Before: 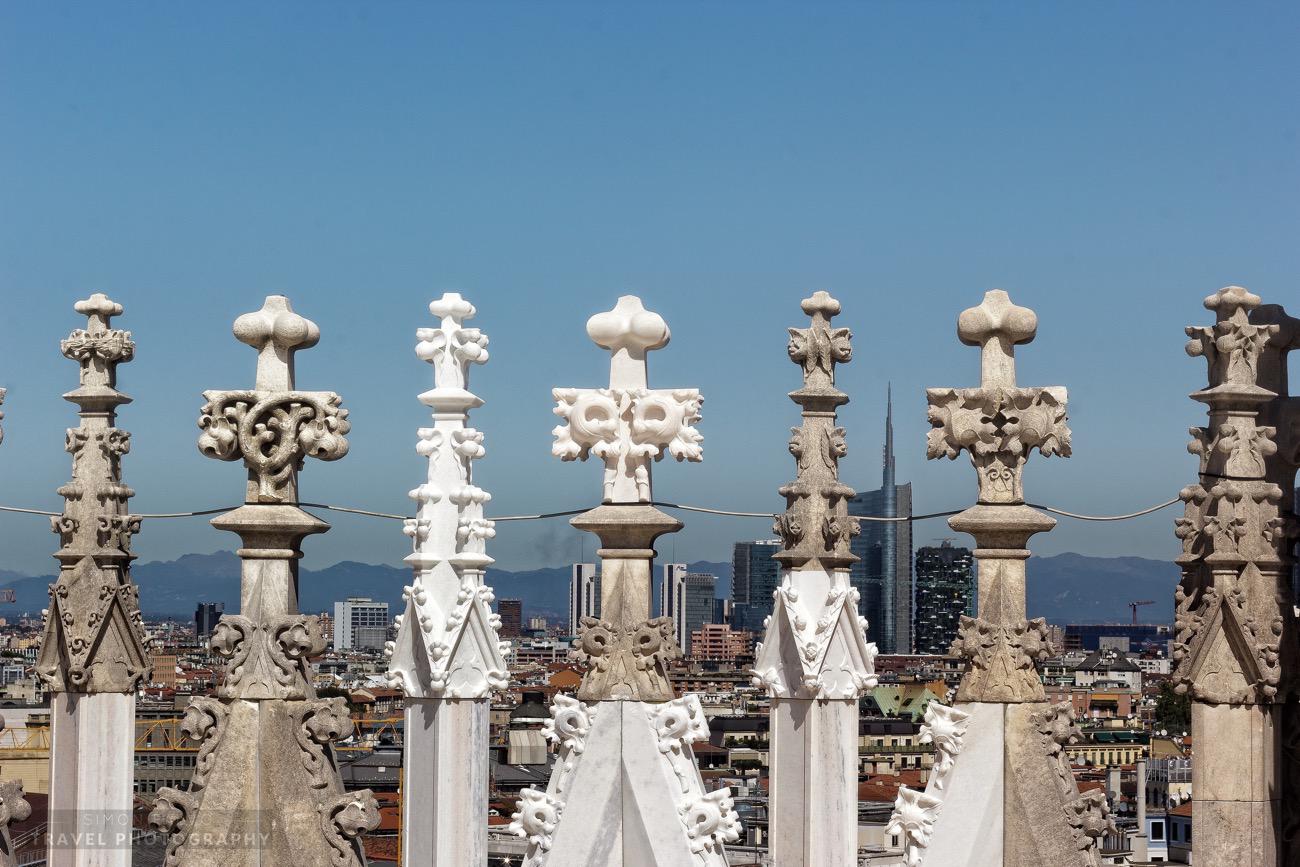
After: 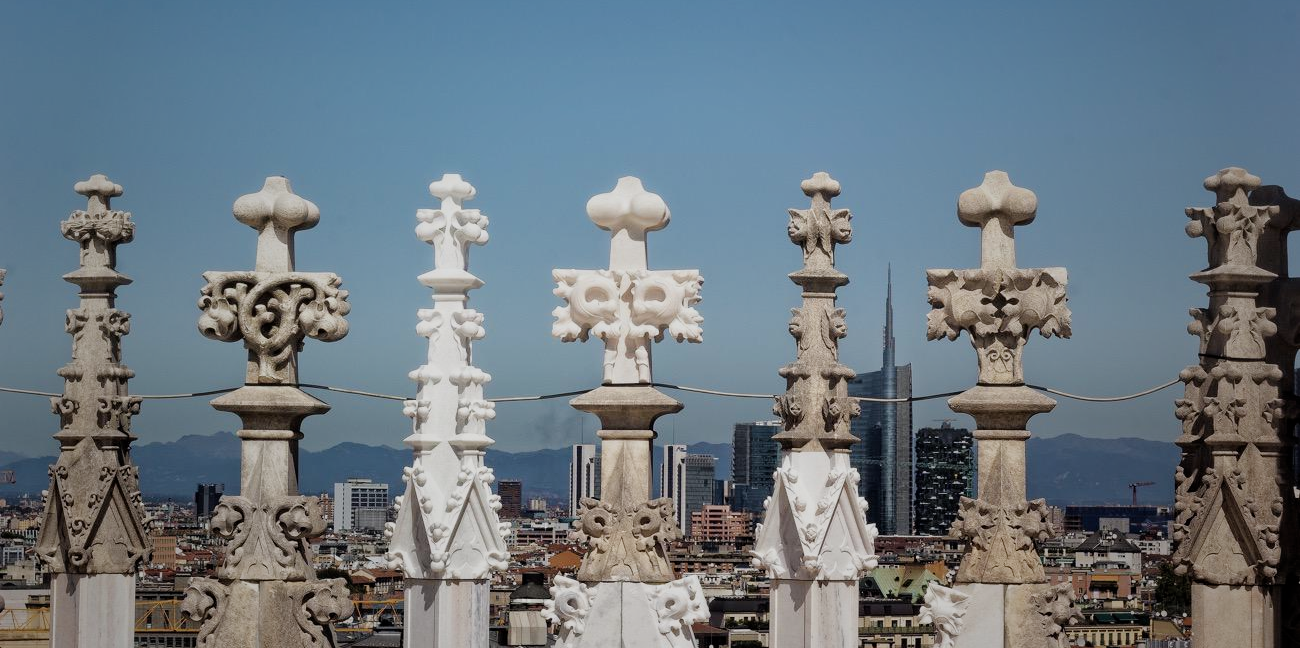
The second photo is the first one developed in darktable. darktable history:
filmic rgb: black relative exposure -8.02 EV, white relative exposure 3.96 EV, hardness 4.17, contrast 0.985, contrast in shadows safe
vignetting: fall-off start 34.43%, fall-off radius 64.42%, brightness -0.381, saturation 0.004, width/height ratio 0.952, unbound false
crop: top 13.772%, bottom 11.452%
